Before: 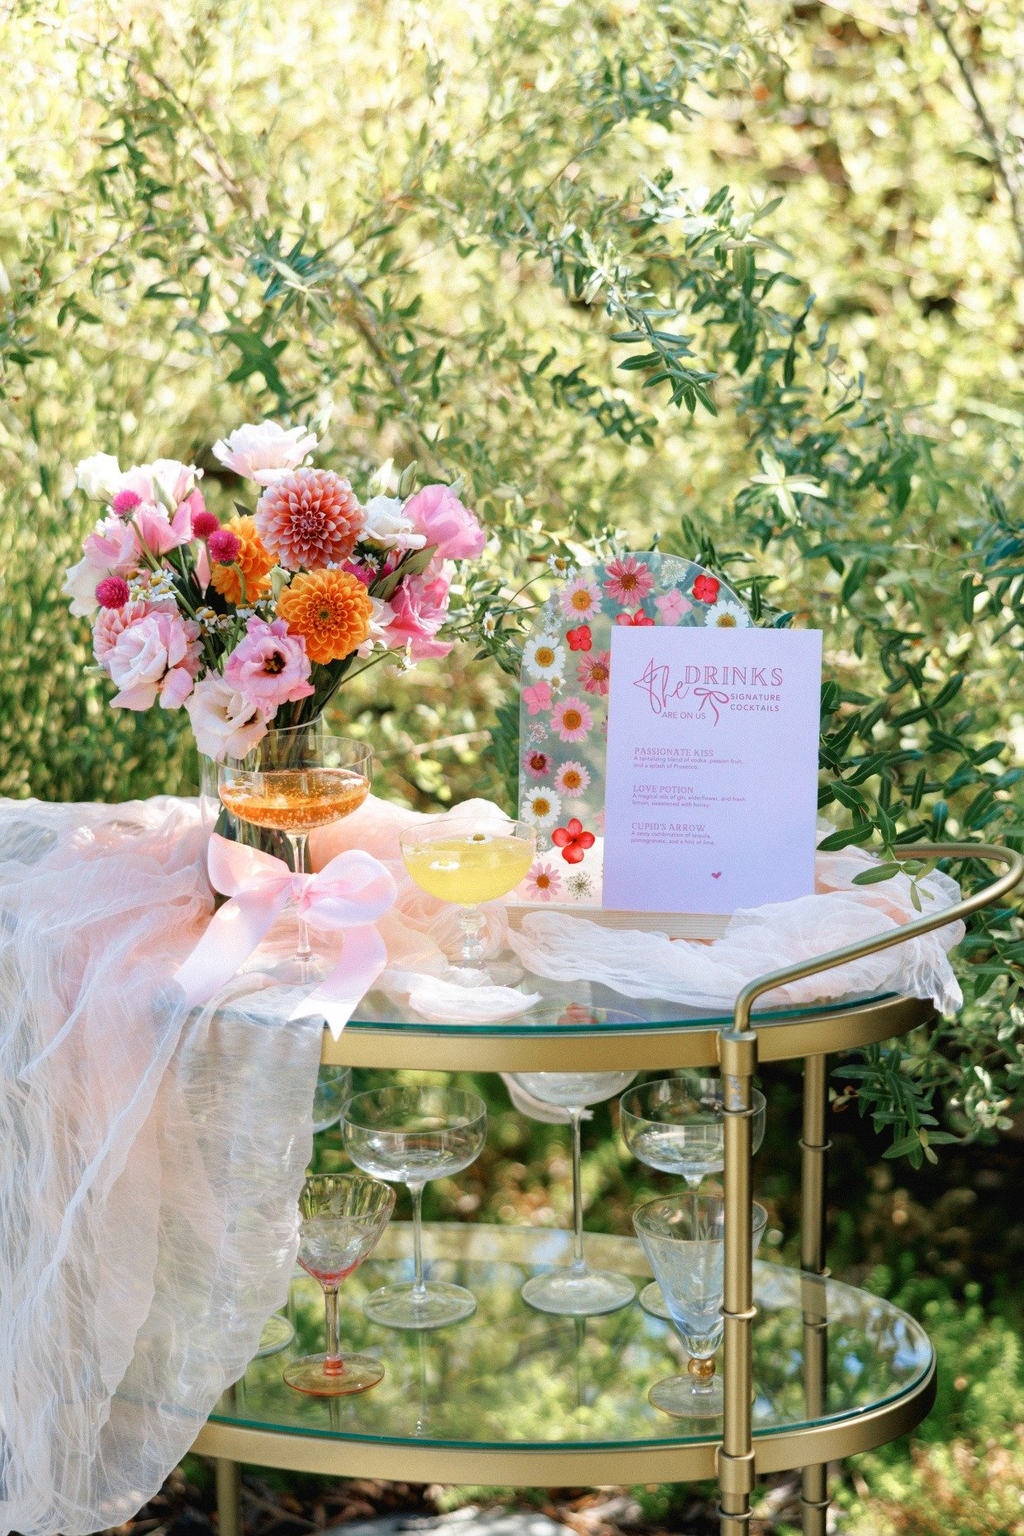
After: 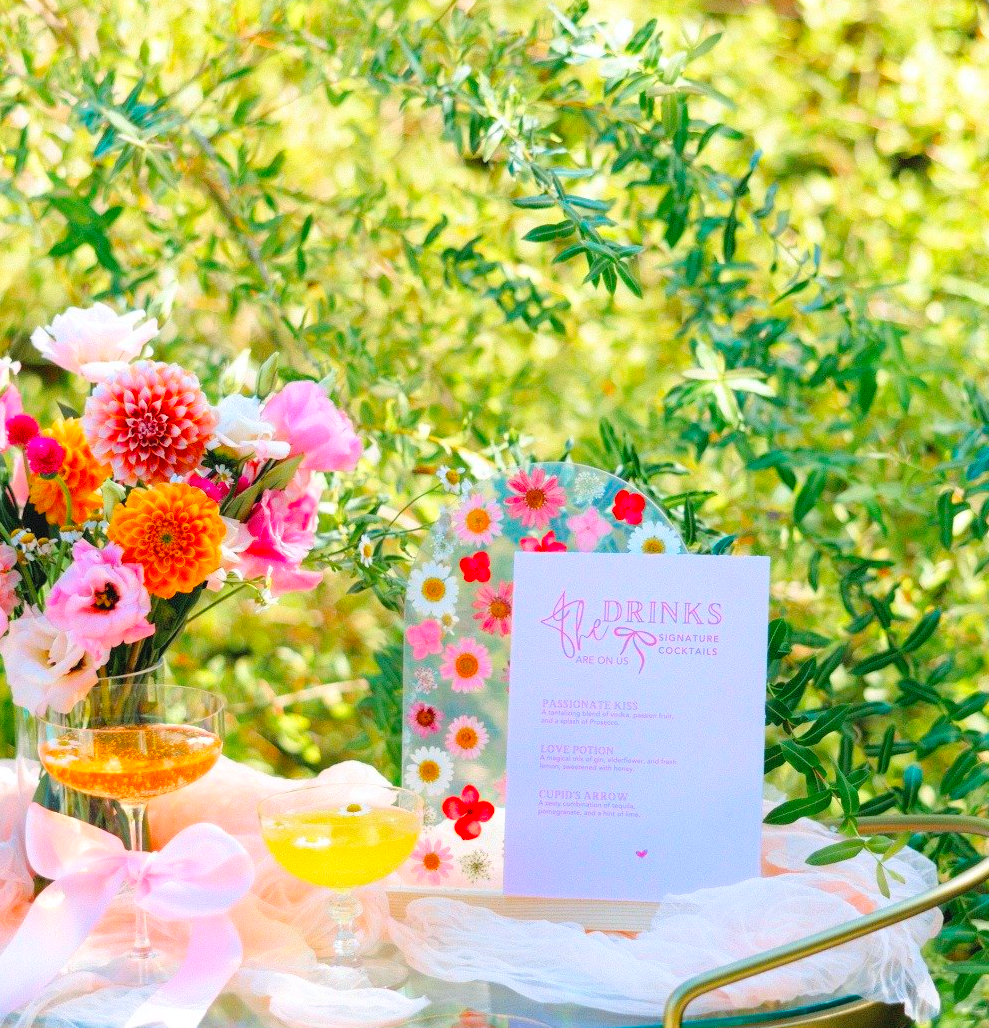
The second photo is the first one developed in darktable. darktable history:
tone equalizer: edges refinement/feathering 500, mask exposure compensation -1.57 EV, preserve details no
color balance rgb: power › chroma 0.48%, power › hue 215.21°, perceptual saturation grading › global saturation 30.718%
contrast brightness saturation: contrast 0.07, brightness 0.178, saturation 0.407
crop: left 18.249%, top 11.088%, right 1.936%, bottom 33.62%
